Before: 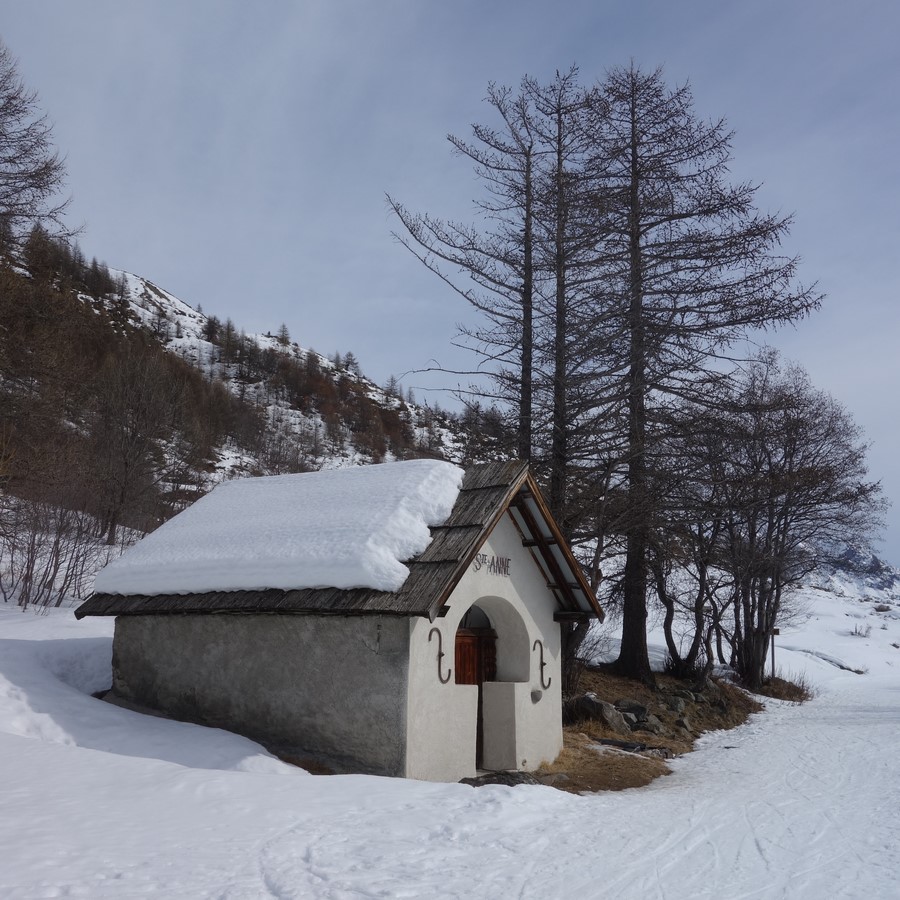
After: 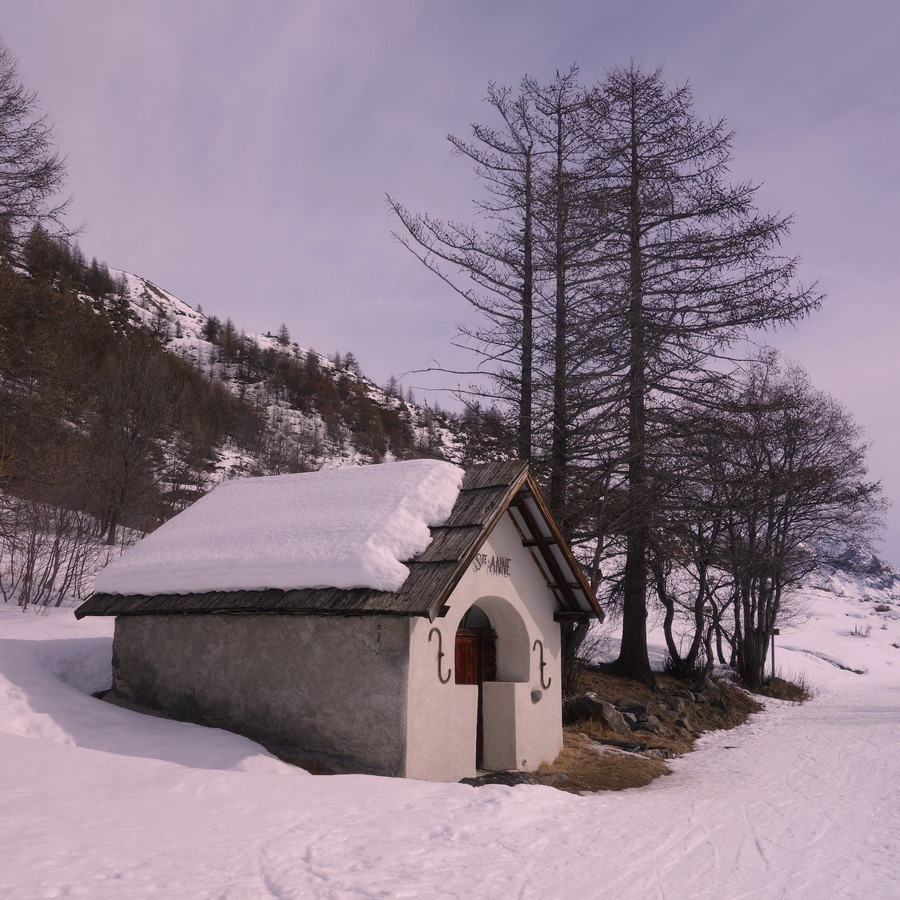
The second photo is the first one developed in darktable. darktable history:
color correction: highlights a* 14.52, highlights b* 4.84
base curve: curves: ch0 [(0, 0) (0.283, 0.295) (1, 1)], preserve colors none
